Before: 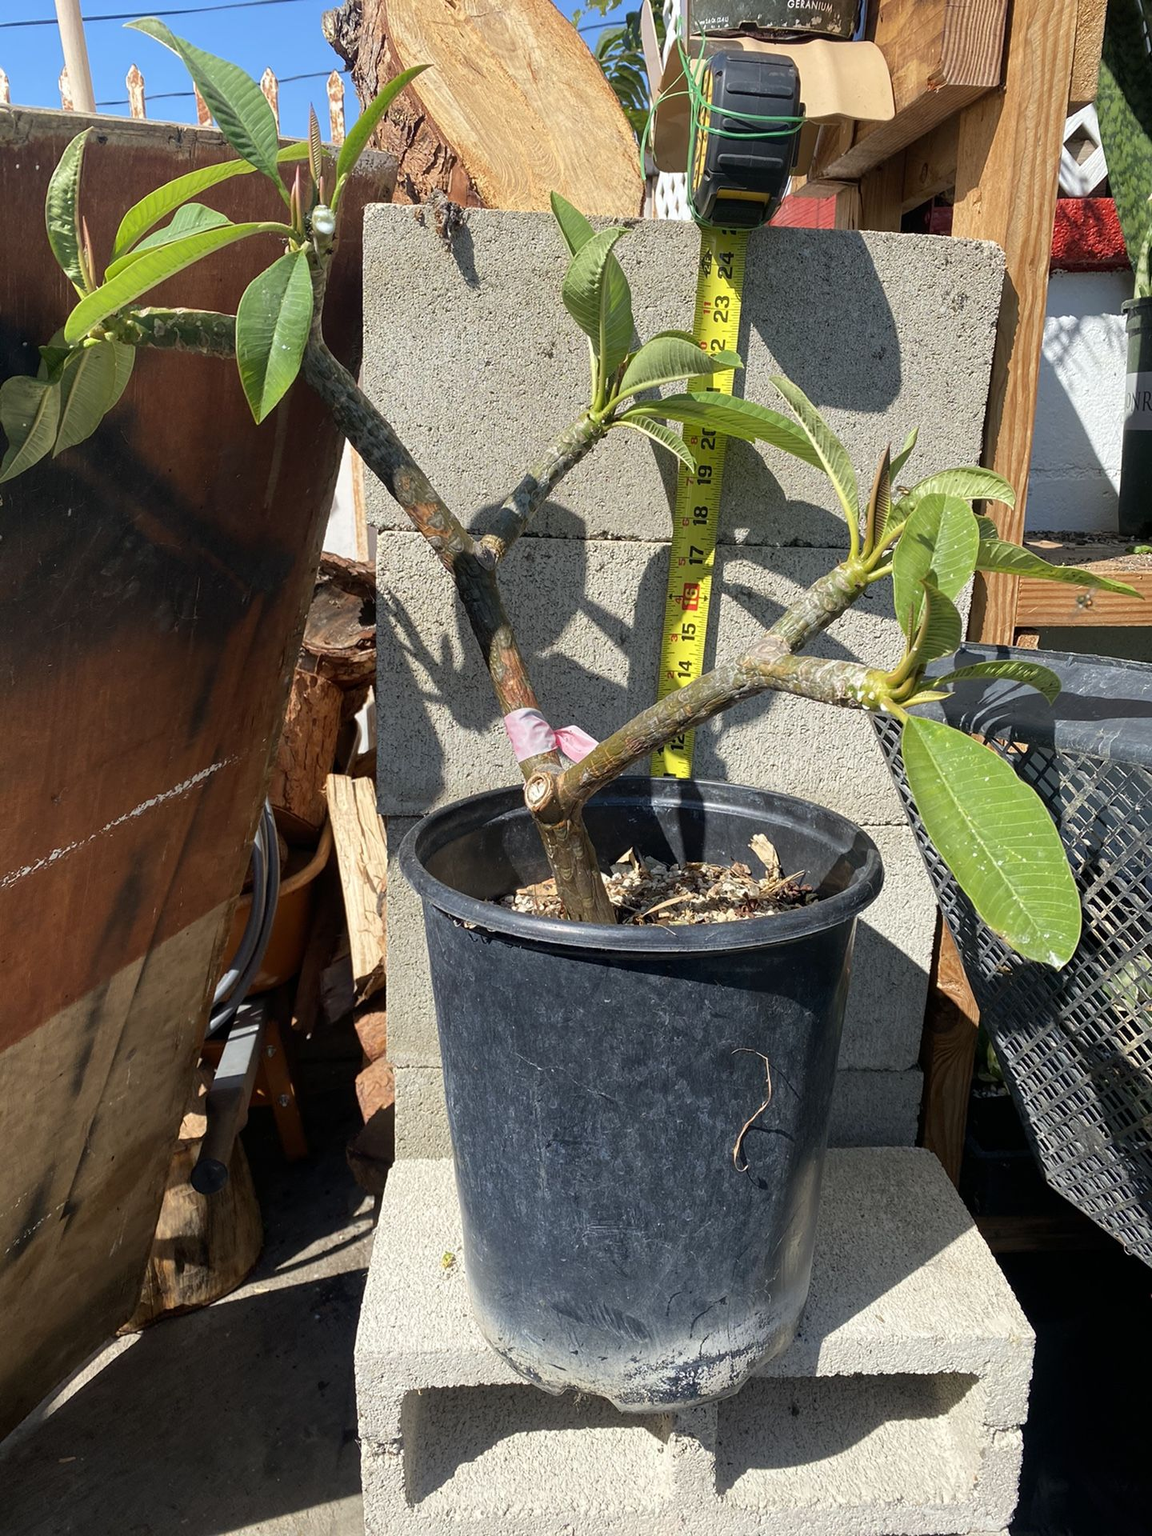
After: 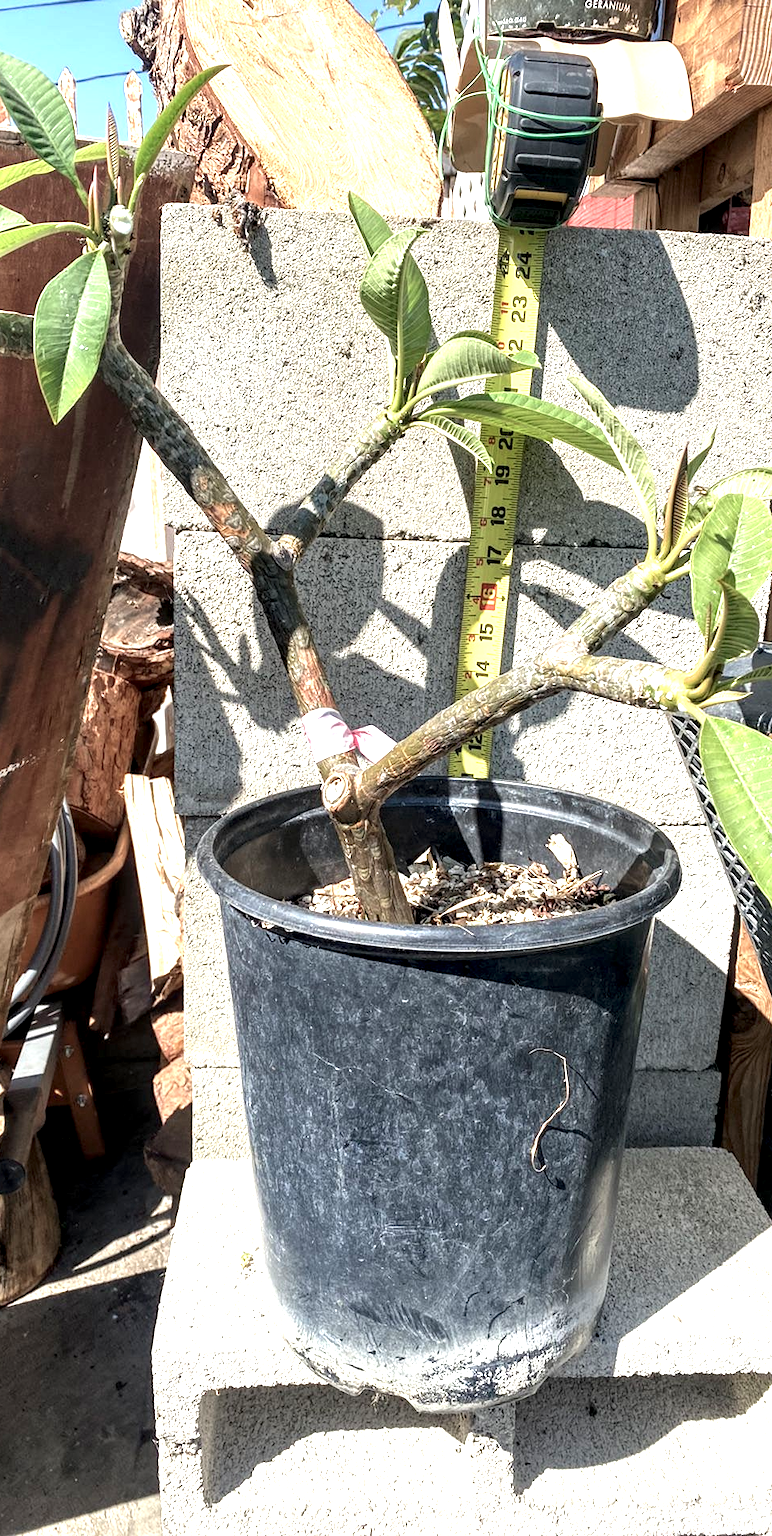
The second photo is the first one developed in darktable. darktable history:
color balance rgb: perceptual saturation grading › global saturation -32.328%, global vibrance 20%
exposure: exposure 1 EV, compensate exposure bias true, compensate highlight preservation false
crop and rotate: left 17.611%, right 15.292%
local contrast: highlights 60%, shadows 62%, detail 160%
